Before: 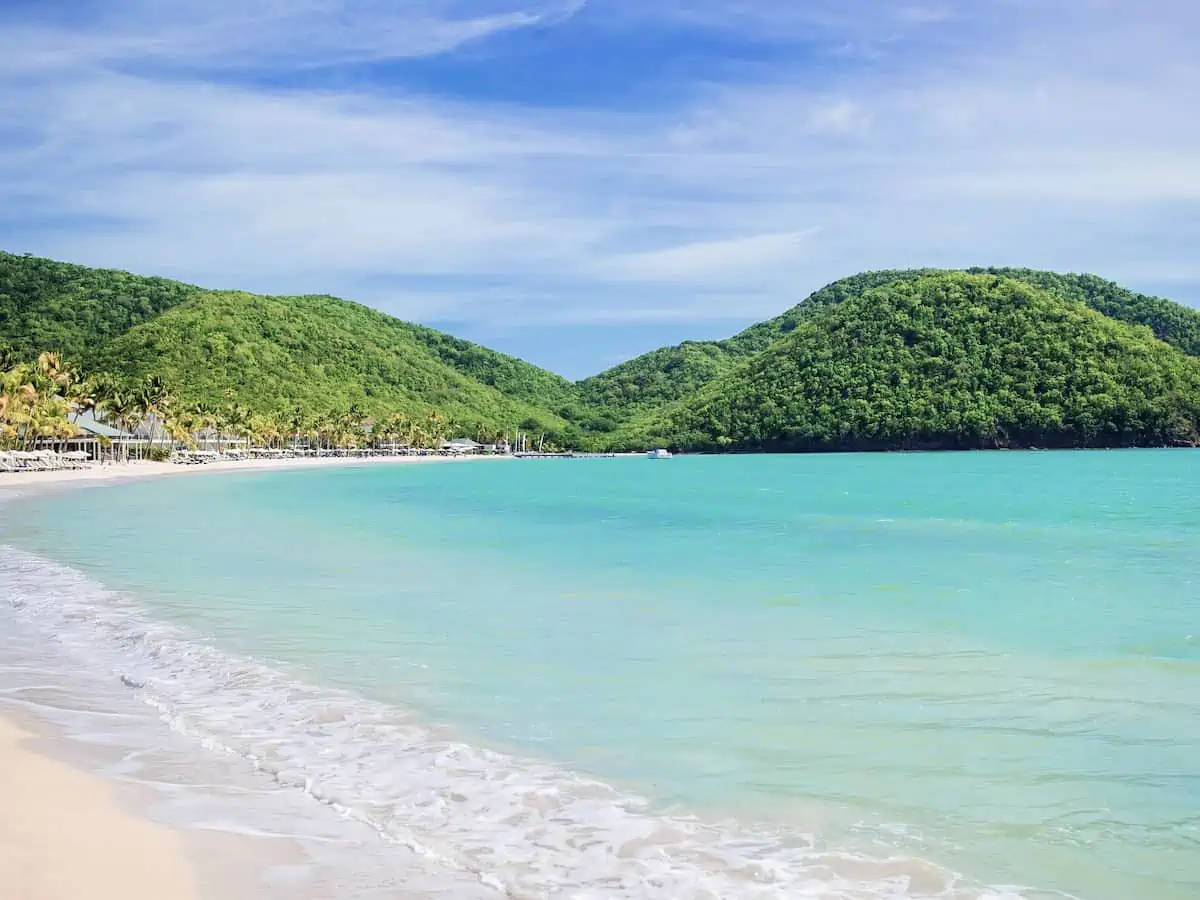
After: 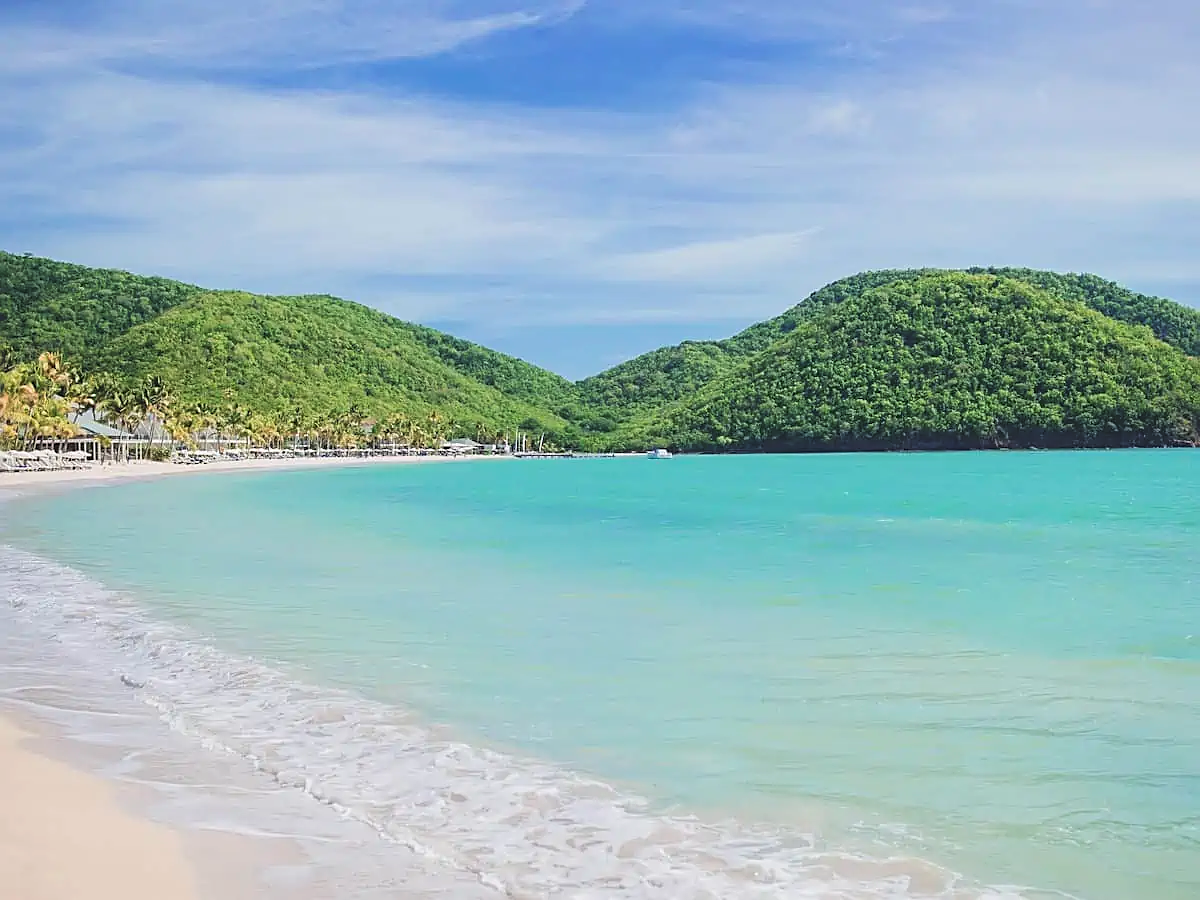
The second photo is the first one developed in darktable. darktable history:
sharpen: on, module defaults
color balance: lift [1.01, 1, 1, 1], gamma [1.097, 1, 1, 1], gain [0.85, 1, 1, 1]
